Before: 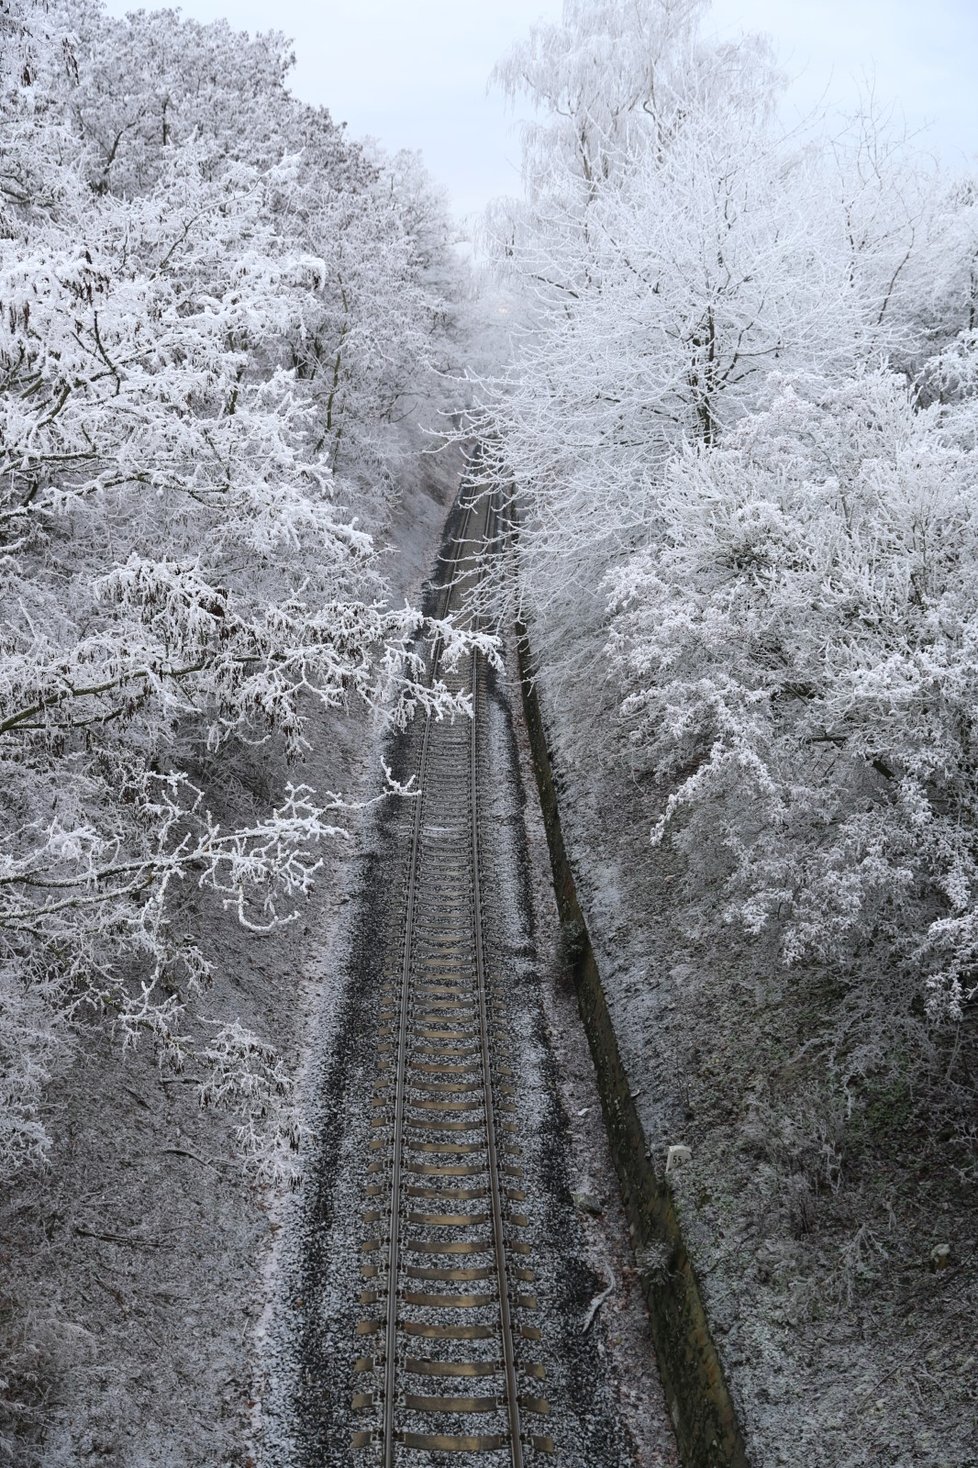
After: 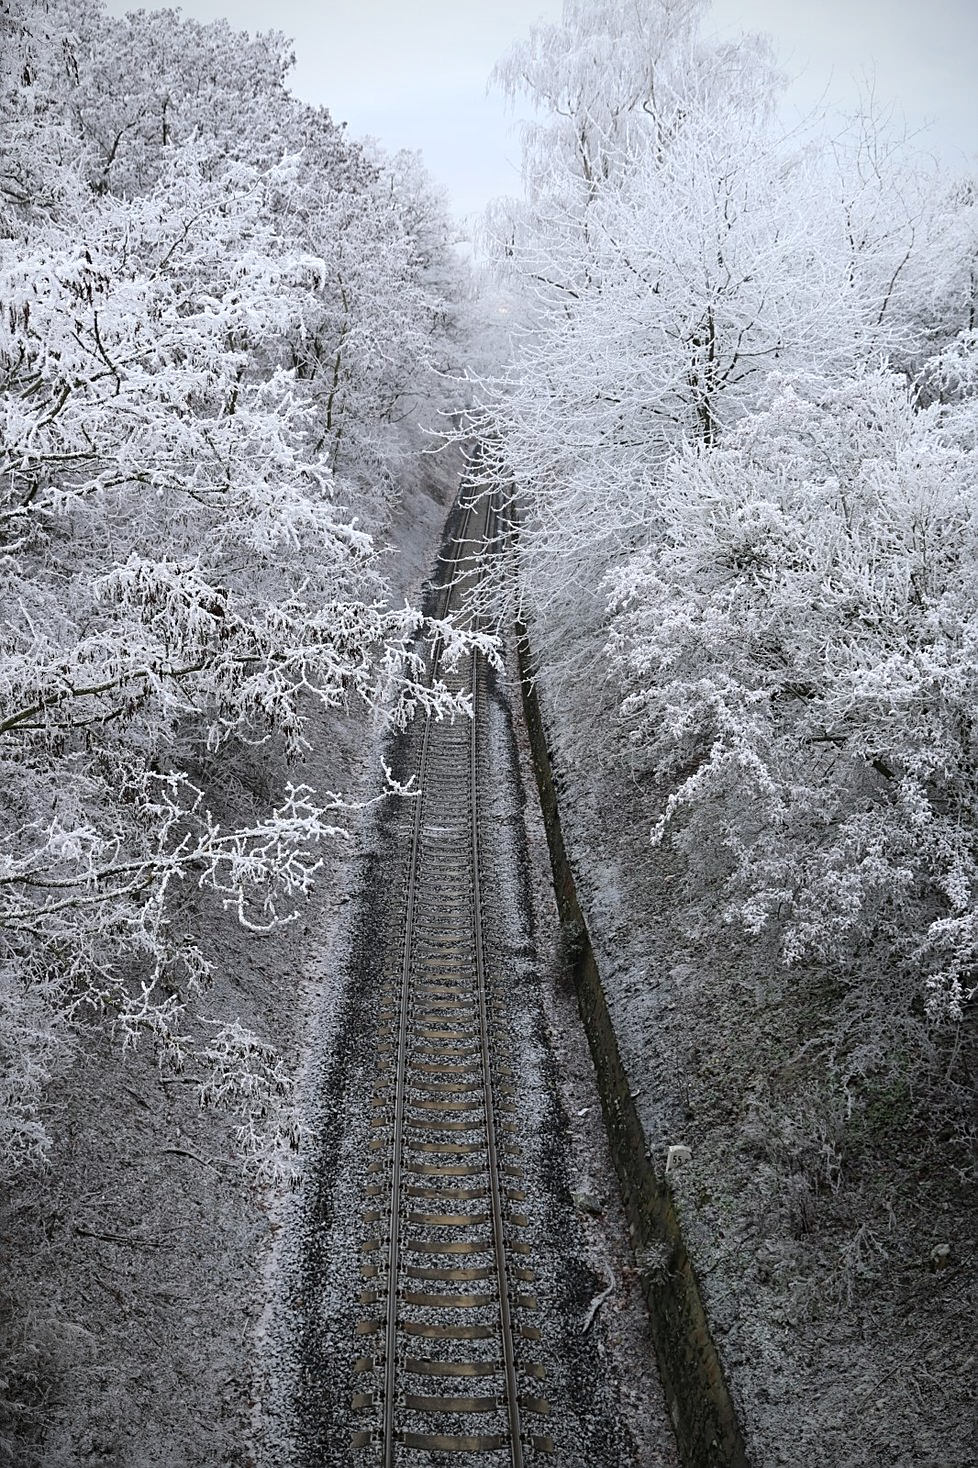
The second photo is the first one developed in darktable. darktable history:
vignetting: fall-off radius 44.99%, center (0.035, -0.089)
sharpen: on, module defaults
